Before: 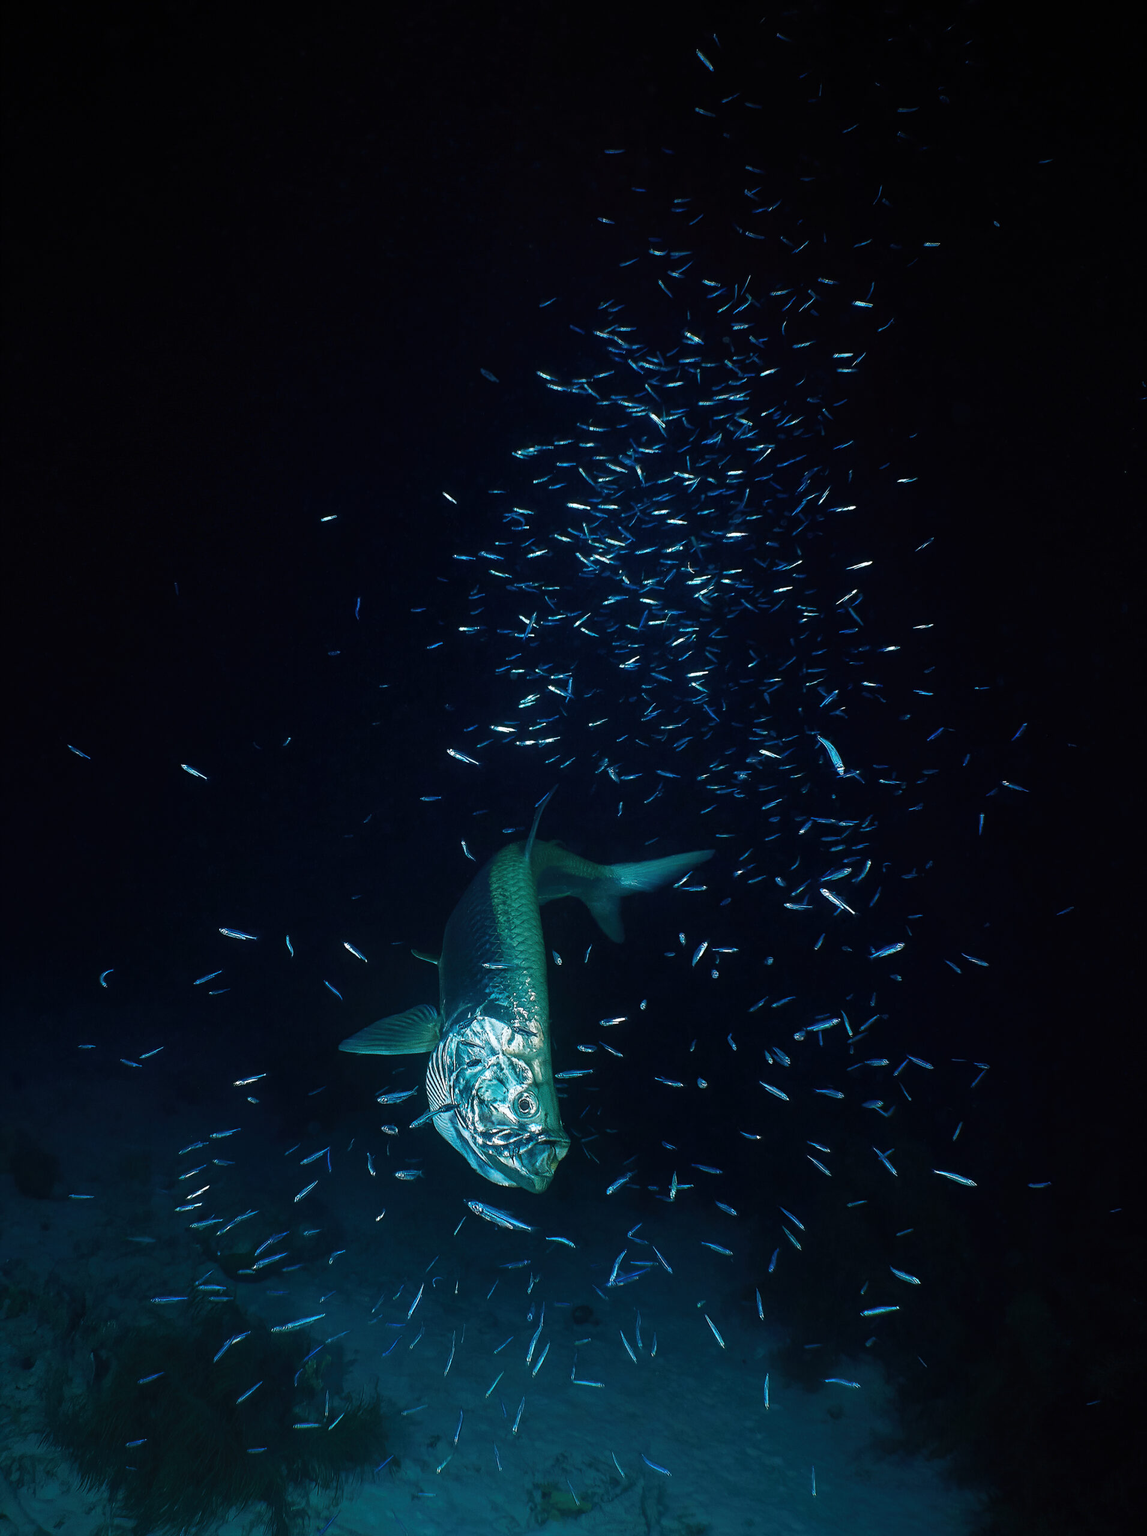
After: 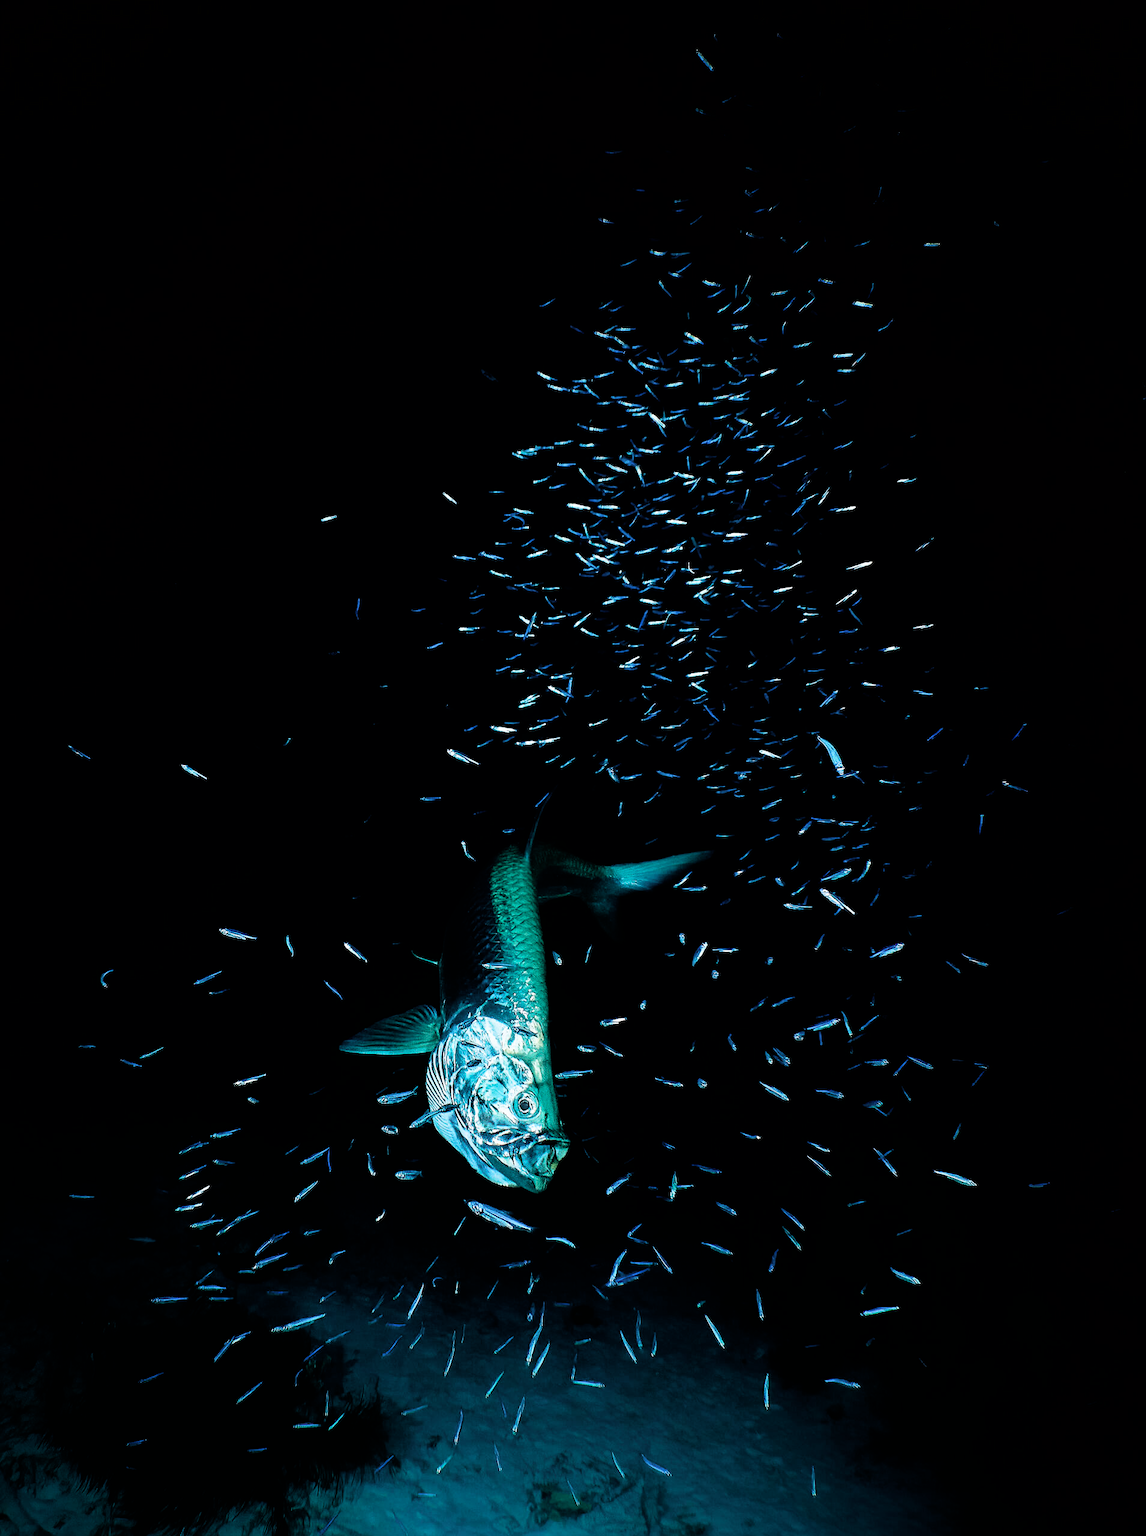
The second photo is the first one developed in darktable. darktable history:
velvia: on, module defaults
tone equalizer: -8 EV -1.12 EV, -7 EV -1.05 EV, -6 EV -0.896 EV, -5 EV -0.588 EV, -3 EV 0.593 EV, -2 EV 0.854 EV, -1 EV 1.01 EV, +0 EV 1.08 EV
filmic rgb: black relative exposure -5.11 EV, white relative exposure 4 EV, hardness 2.88, contrast 1.492
